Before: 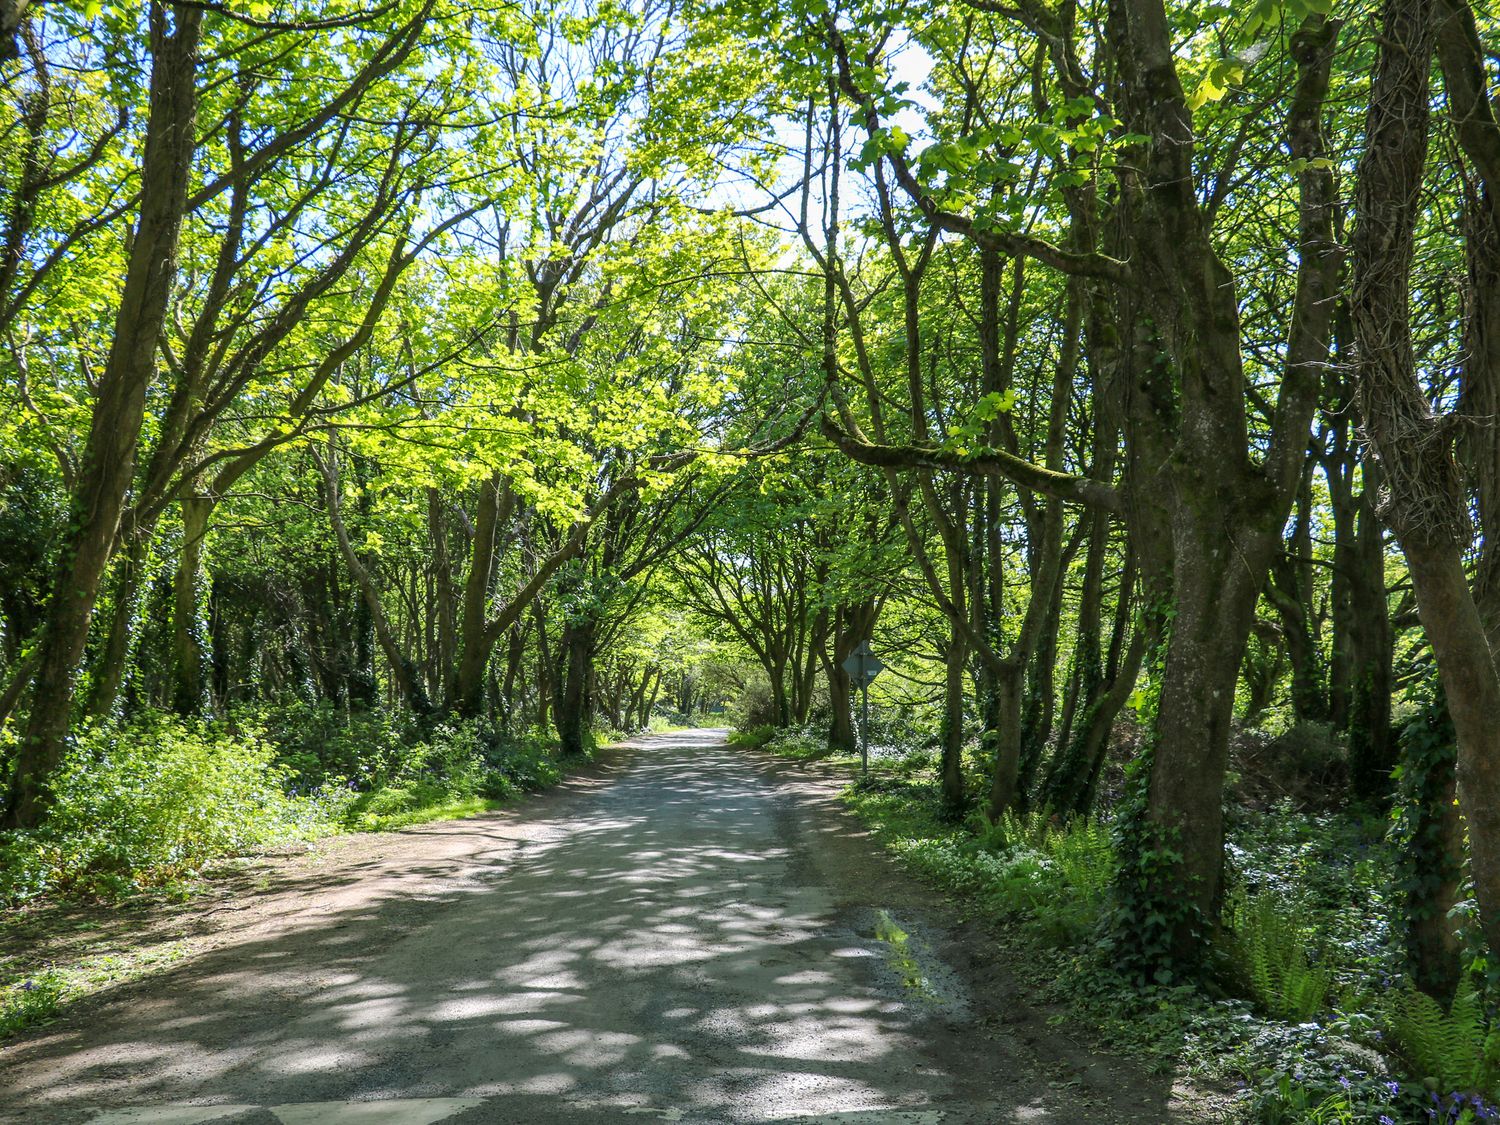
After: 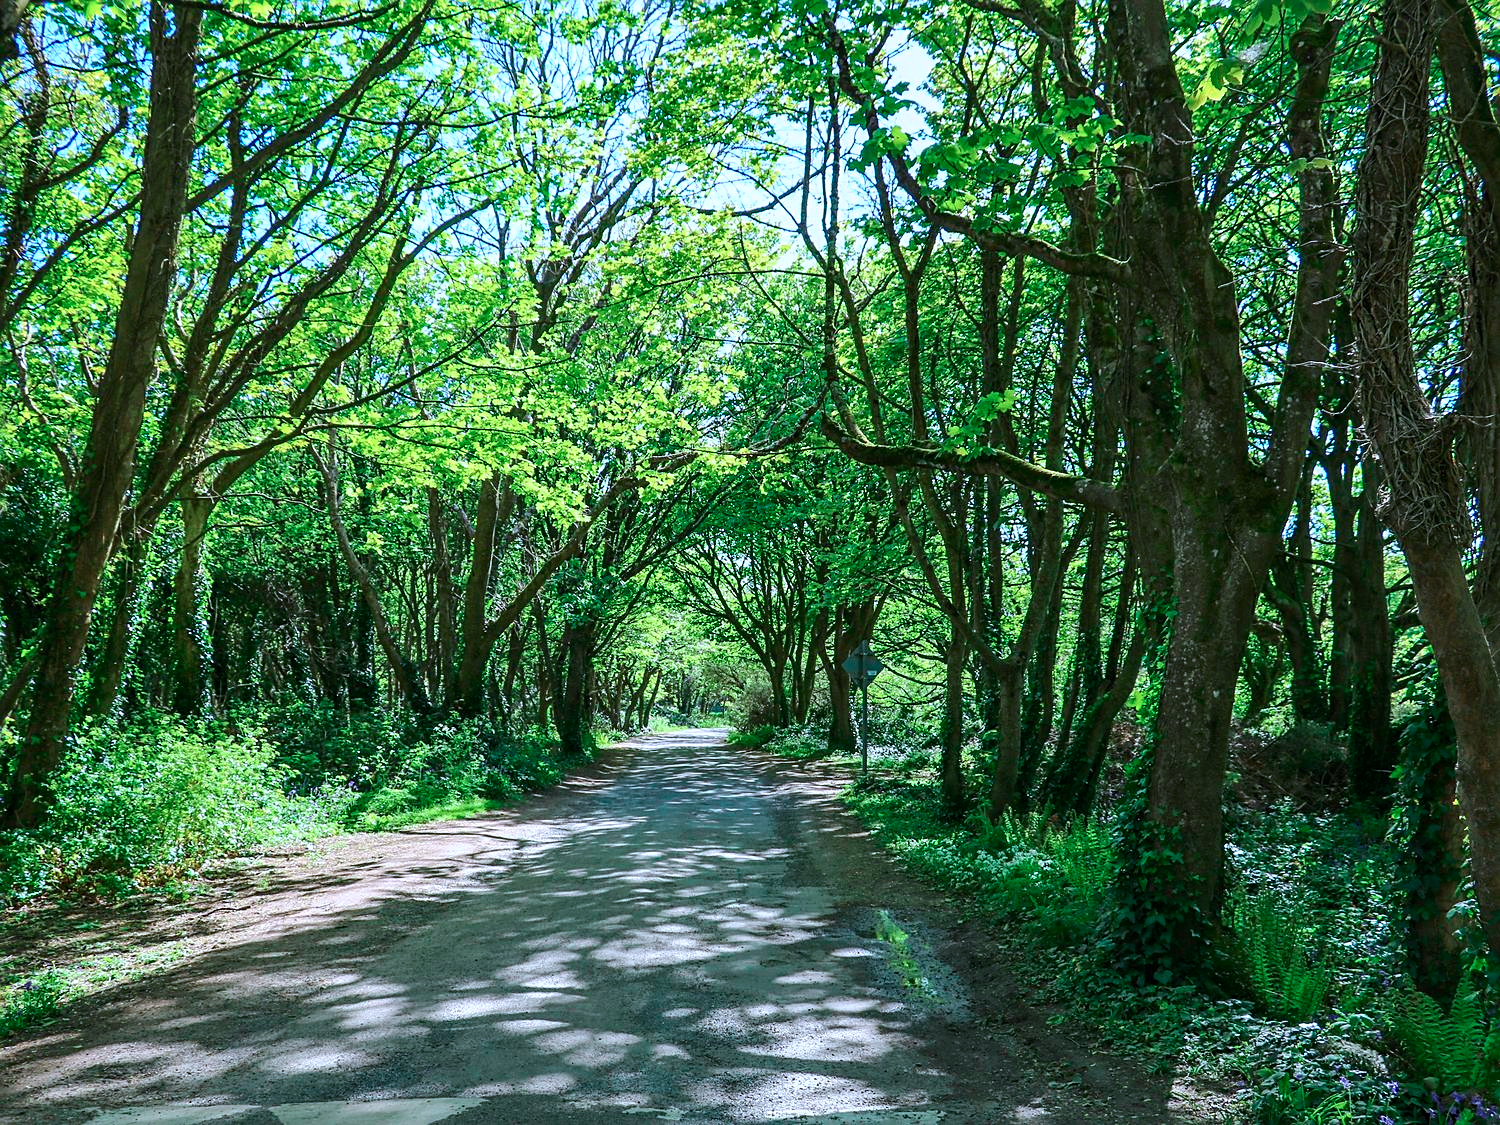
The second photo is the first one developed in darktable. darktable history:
color correction: highlights a* -2.03, highlights b* -18.17
tone curve: curves: ch0 [(0, 0) (0.183, 0.152) (0.571, 0.594) (1, 1)]; ch1 [(0, 0) (0.394, 0.307) (0.5, 0.5) (0.586, 0.597) (0.625, 0.647) (1, 1)]; ch2 [(0, 0) (0.5, 0.5) (0.604, 0.616) (1, 1)], color space Lab, independent channels, preserve colors none
sharpen: on, module defaults
